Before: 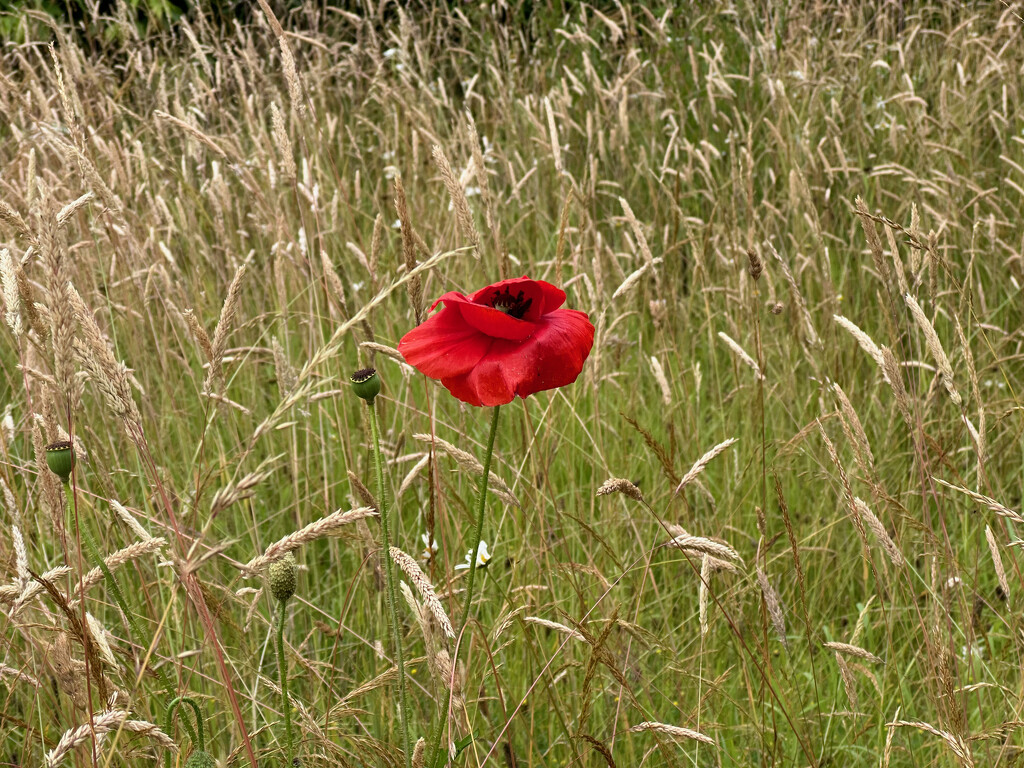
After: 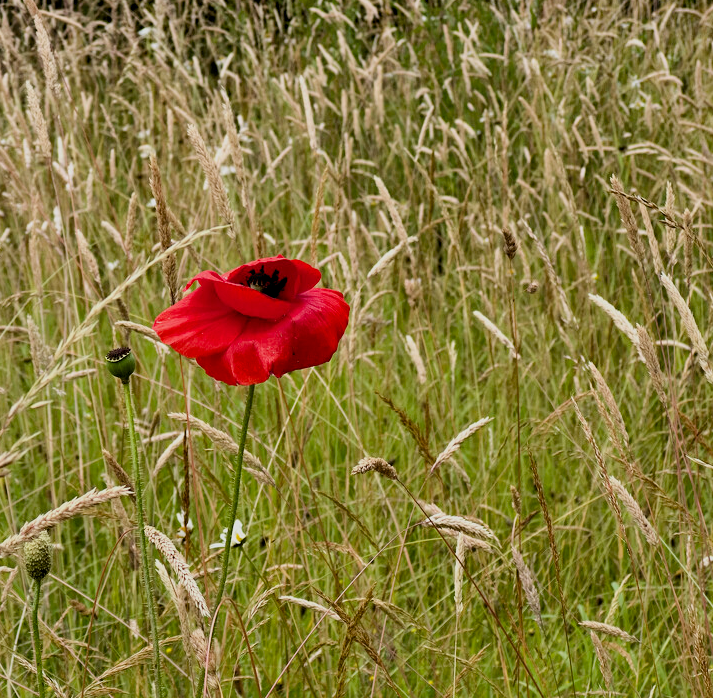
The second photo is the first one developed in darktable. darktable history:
filmic rgb: black relative exposure -7.65 EV, white relative exposure 4.56 EV, hardness 3.61, contrast 1.058
exposure: black level correction 0.002, exposure 0.146 EV, compensate highlight preservation false
local contrast: mode bilateral grid, contrast 20, coarseness 50, detail 119%, midtone range 0.2
crop and rotate: left 23.992%, top 2.786%, right 6.326%, bottom 6.209%
color zones: curves: ch0 [(0, 0.558) (0.143, 0.559) (0.286, 0.529) (0.429, 0.505) (0.571, 0.5) (0.714, 0.5) (0.857, 0.5) (1, 0.558)]; ch1 [(0, 0.469) (0.01, 0.469) (0.12, 0.446) (0.248, 0.469) (0.5, 0.5) (0.748, 0.5) (0.99, 0.469) (1, 0.469)], mix -130.16%
